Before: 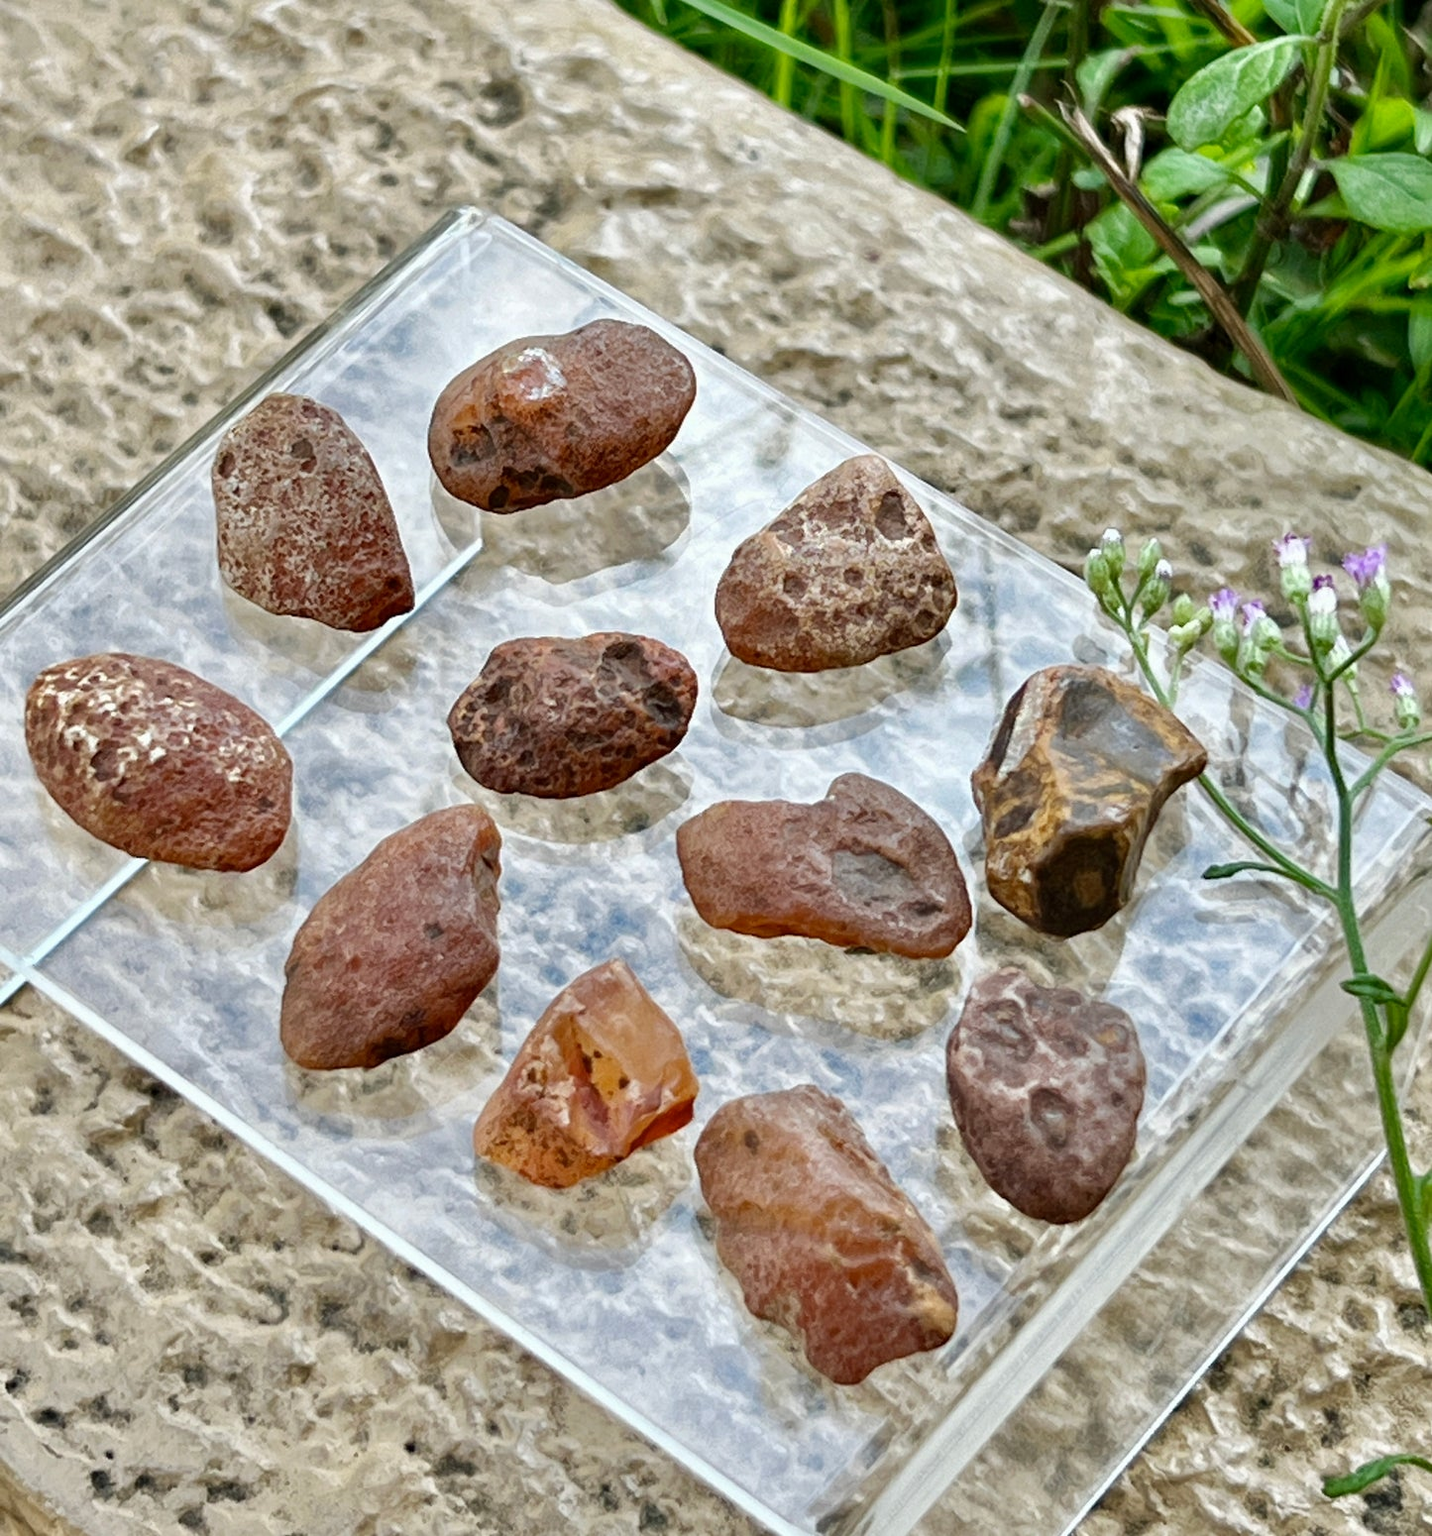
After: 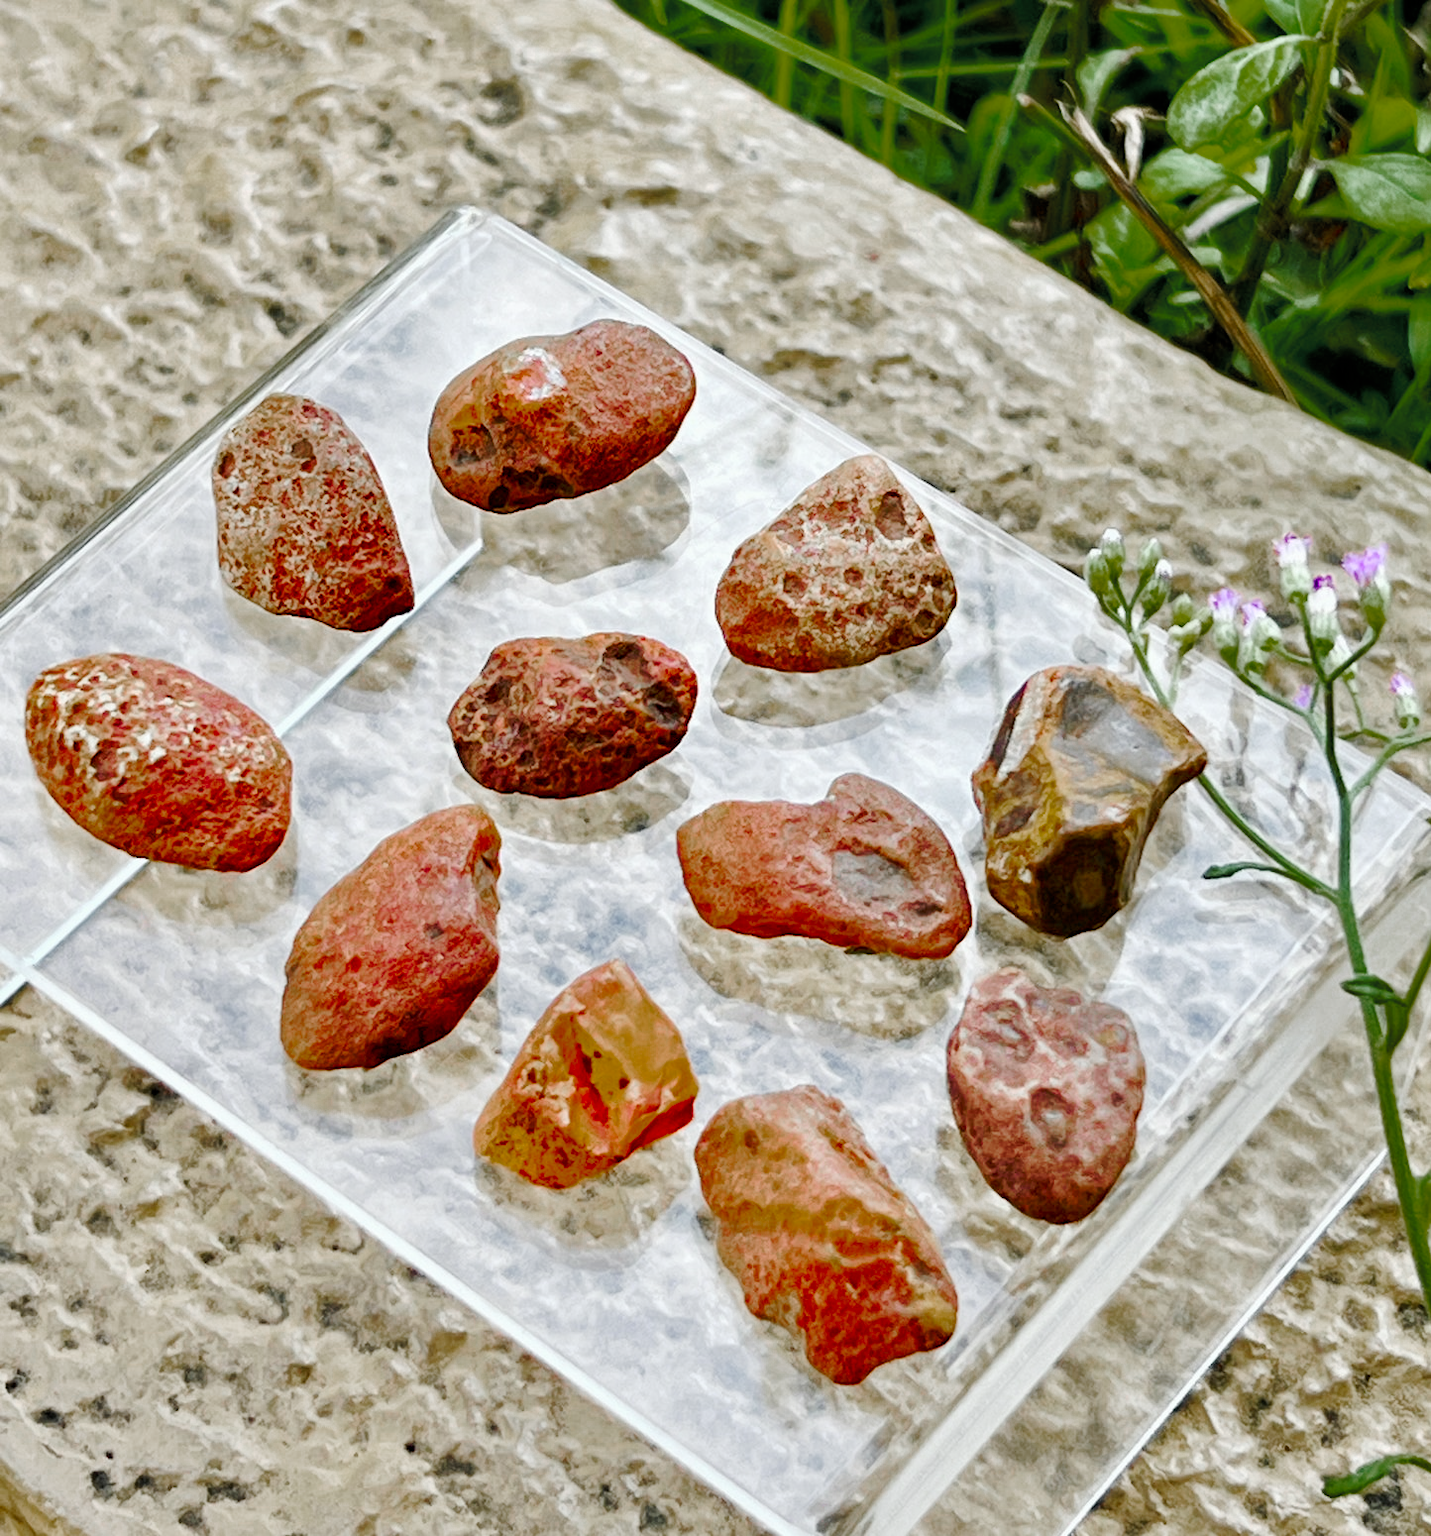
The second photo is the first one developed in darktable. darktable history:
color balance rgb: perceptual saturation grading › global saturation 42.495%, global vibrance 20%
contrast brightness saturation: contrast 0.048, brightness 0.062, saturation 0.007
color zones: curves: ch0 [(0, 0.48) (0.209, 0.398) (0.305, 0.332) (0.429, 0.493) (0.571, 0.5) (0.714, 0.5) (0.857, 0.5) (1, 0.48)]; ch1 [(0, 0.736) (0.143, 0.625) (0.225, 0.371) (0.429, 0.256) (0.571, 0.241) (0.714, 0.213) (0.857, 0.48) (1, 0.736)]; ch2 [(0, 0.448) (0.143, 0.498) (0.286, 0.5) (0.429, 0.5) (0.571, 0.5) (0.714, 0.5) (0.857, 0.5) (1, 0.448)]
tone curve: curves: ch0 [(0, 0) (0.037, 0.011) (0.131, 0.108) (0.279, 0.279) (0.476, 0.554) (0.617, 0.693) (0.704, 0.77) (0.813, 0.852) (0.916, 0.924) (1, 0.993)]; ch1 [(0, 0) (0.318, 0.278) (0.444, 0.427) (0.493, 0.492) (0.508, 0.502) (0.534, 0.531) (0.562, 0.571) (0.626, 0.667) (0.746, 0.764) (1, 1)]; ch2 [(0, 0) (0.316, 0.292) (0.381, 0.37) (0.423, 0.448) (0.476, 0.492) (0.502, 0.498) (0.522, 0.518) (0.533, 0.532) (0.586, 0.631) (0.634, 0.663) (0.7, 0.7) (0.861, 0.808) (1, 0.951)], preserve colors none
